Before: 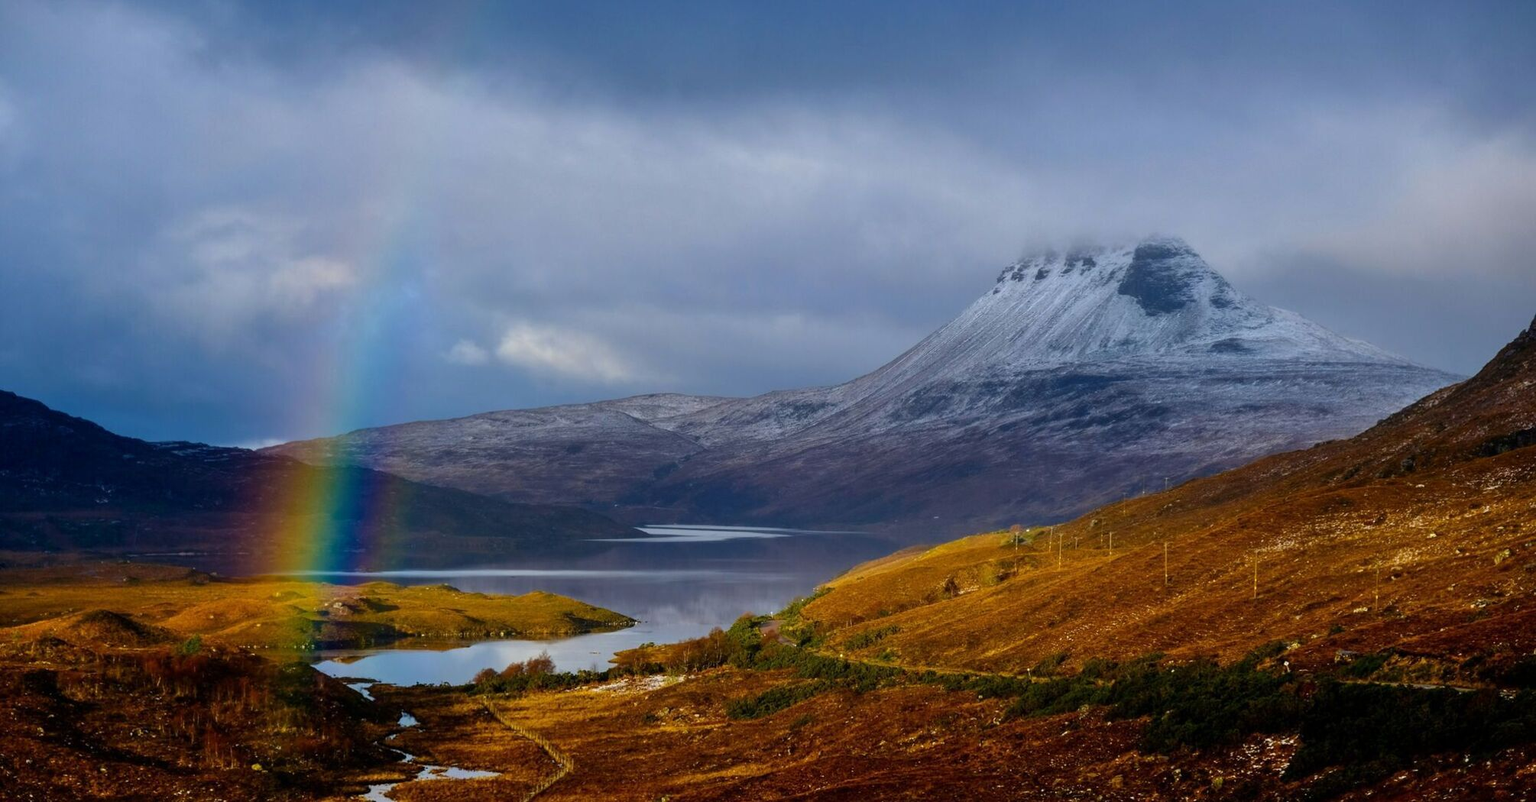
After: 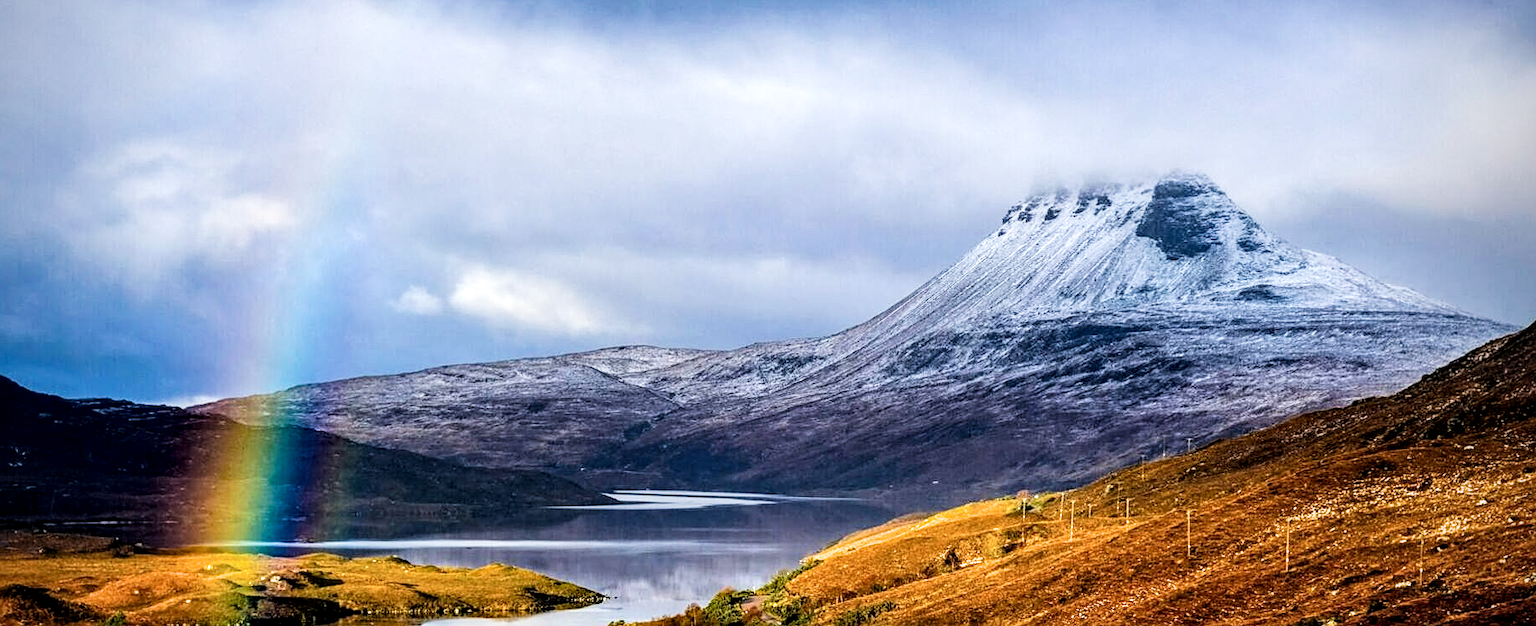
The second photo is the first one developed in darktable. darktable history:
haze removal: compatibility mode true, adaptive false
crop: left 5.753%, top 10.07%, right 3.523%, bottom 19.116%
sharpen: on, module defaults
exposure: black level correction 0, exposure 1.1 EV, compensate highlight preservation false
local contrast: detail 138%
filmic rgb: black relative exposure -5.02 EV, white relative exposure 3.54 EV, hardness 3.16, contrast 1.493, highlights saturation mix -49.6%, iterations of high-quality reconstruction 0
vignetting: fall-off start 79.84%, brightness -0.606, saturation -0.001, unbound false
